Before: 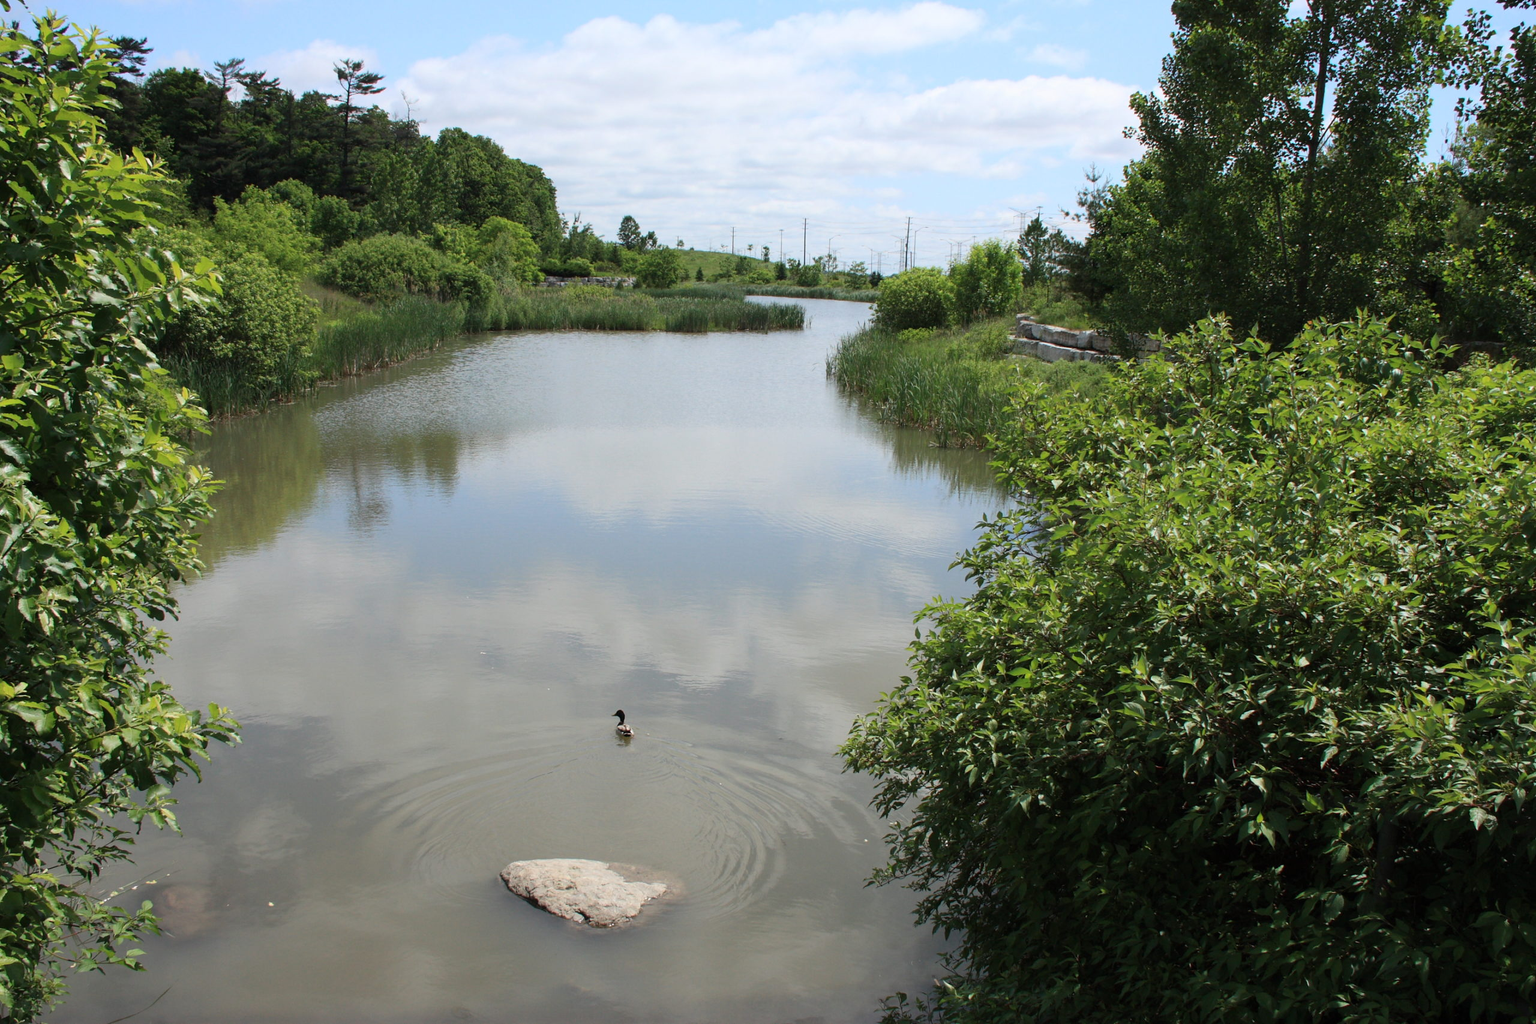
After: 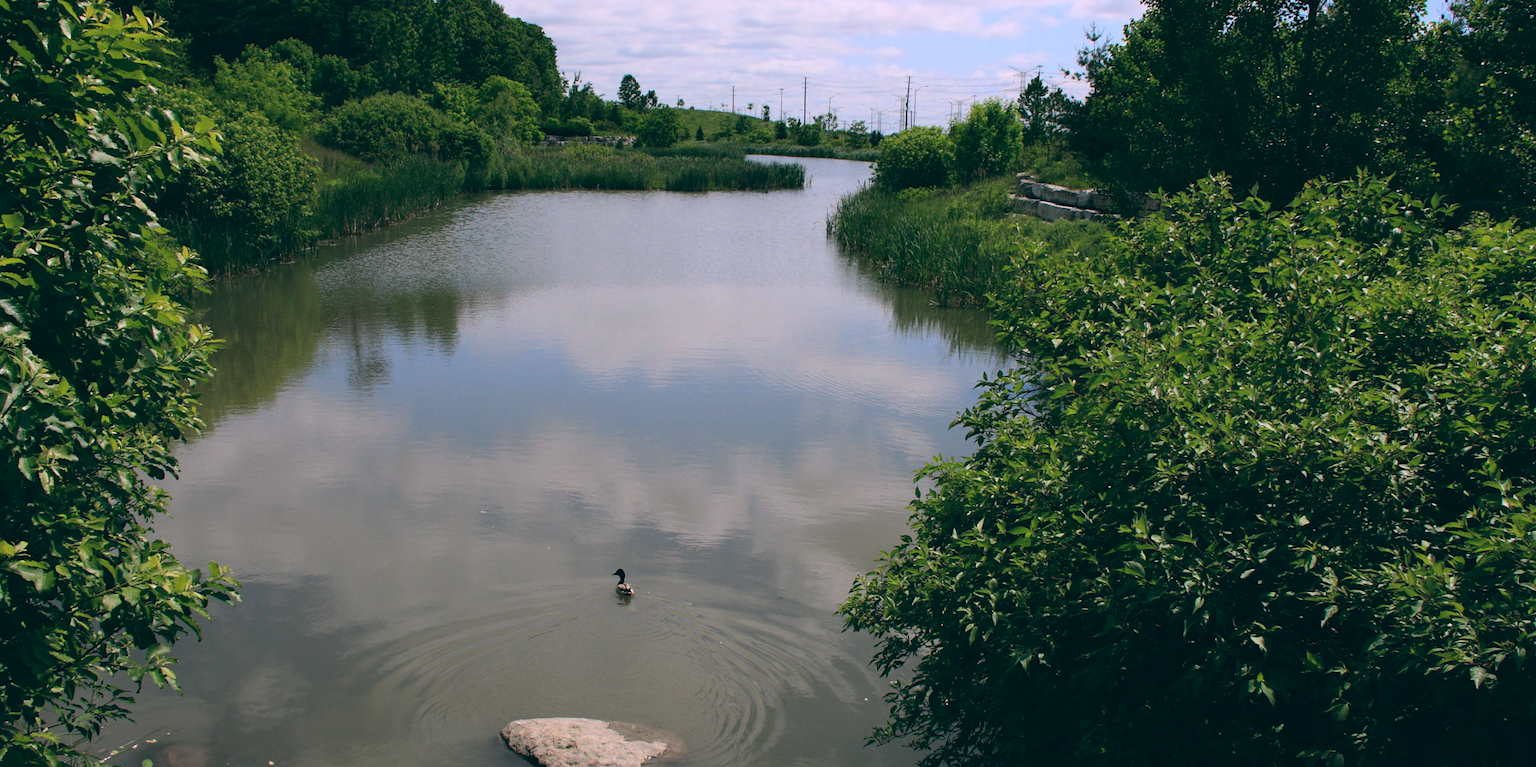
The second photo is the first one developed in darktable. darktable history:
crop: top 13.819%, bottom 11.169%
color balance: lift [1.016, 0.983, 1, 1.017], gamma [0.78, 1.018, 1.043, 0.957], gain [0.786, 1.063, 0.937, 1.017], input saturation 118.26%, contrast 13.43%, contrast fulcrum 21.62%, output saturation 82.76%
